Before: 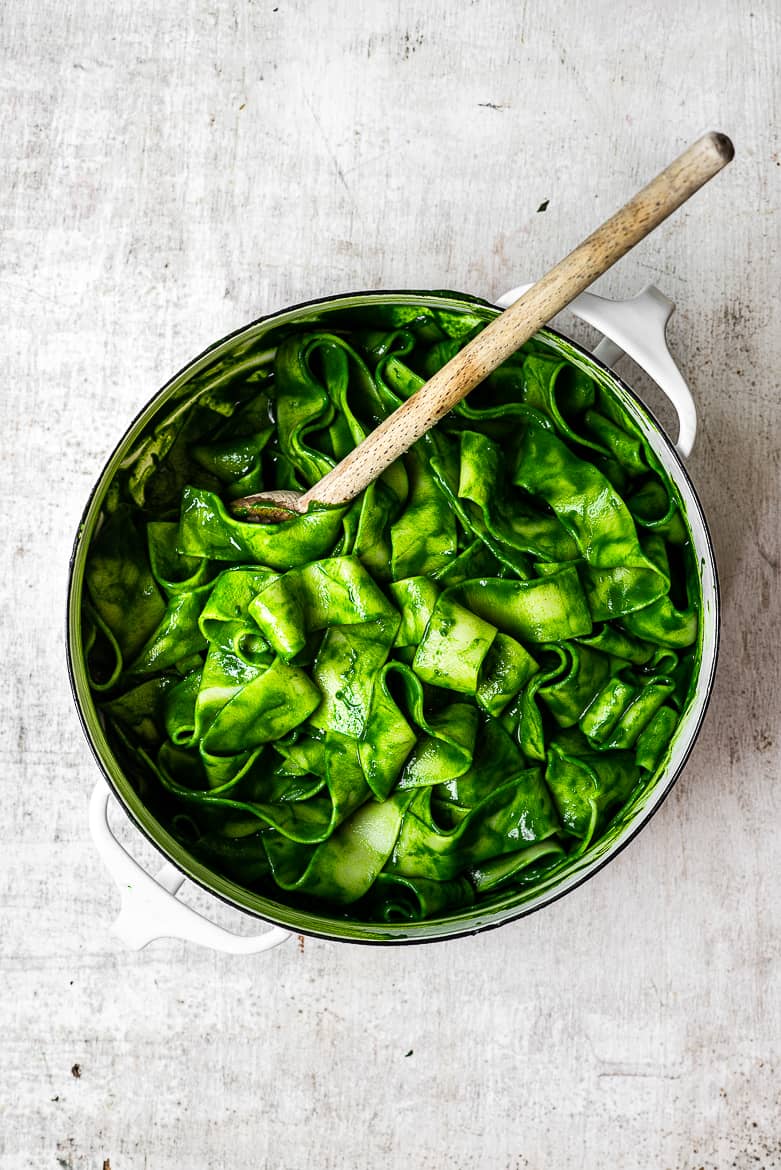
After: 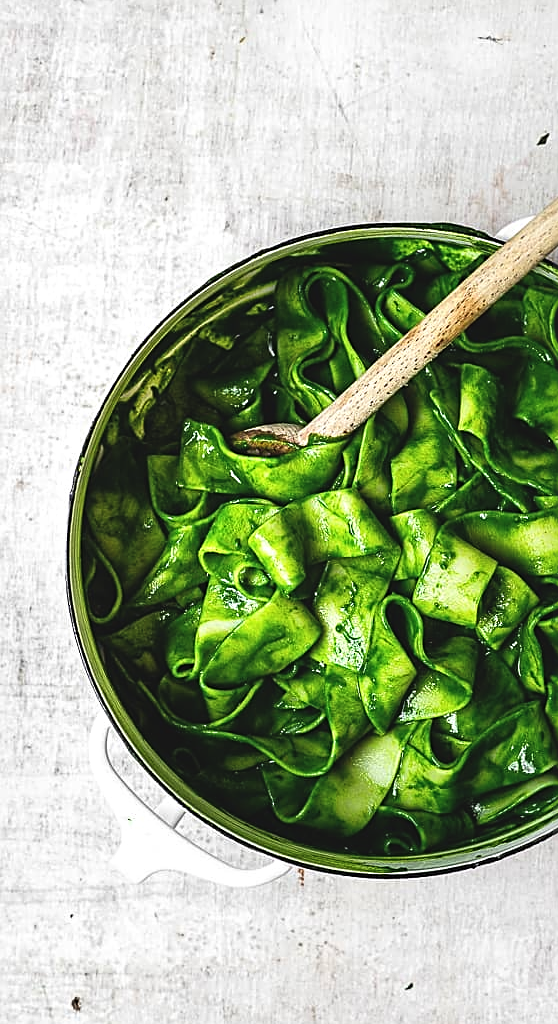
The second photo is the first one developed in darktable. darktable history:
crop: top 5.803%, right 27.864%, bottom 5.804%
sharpen: on, module defaults
exposure: black level correction -0.008, exposure 0.067 EV, compensate highlight preservation false
vignetting: fall-off start 116.67%, fall-off radius 59.26%, brightness -0.31, saturation -0.056
